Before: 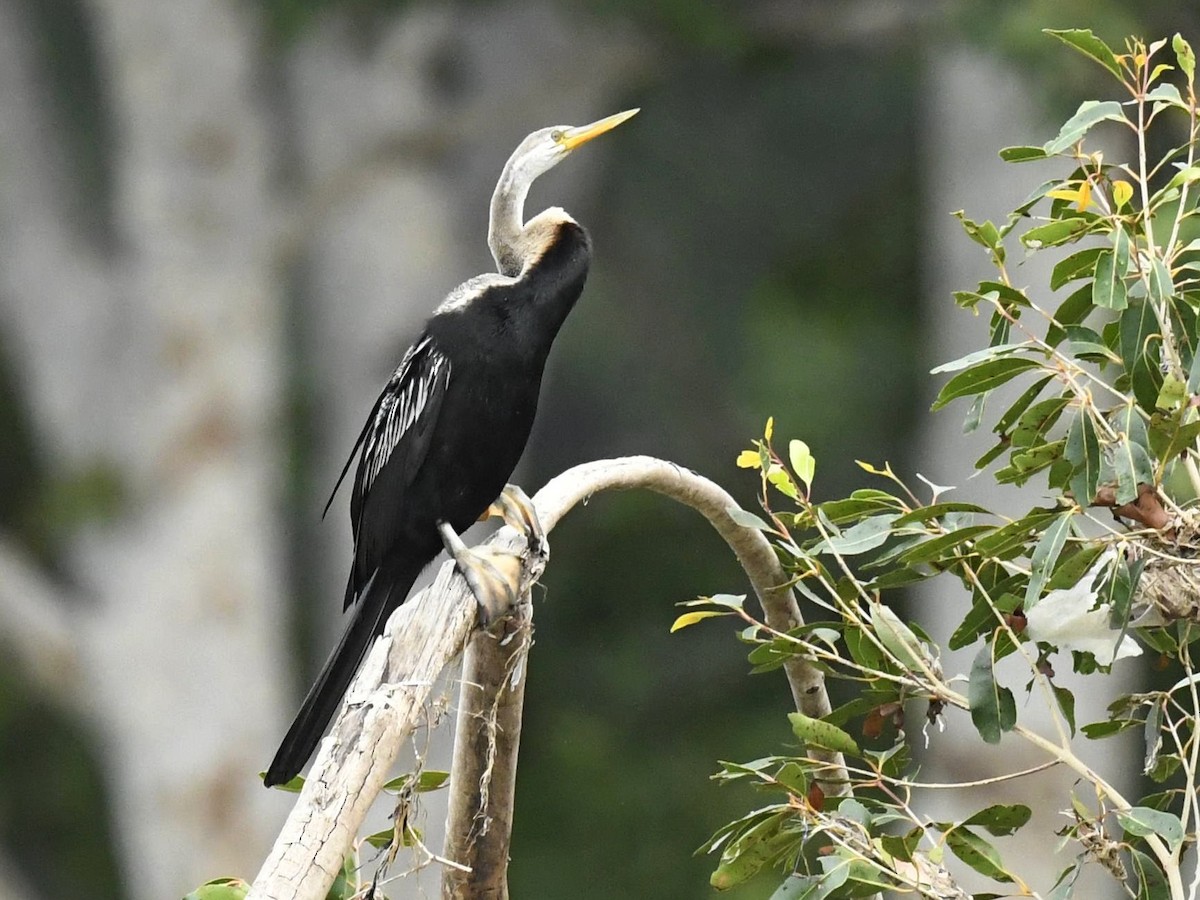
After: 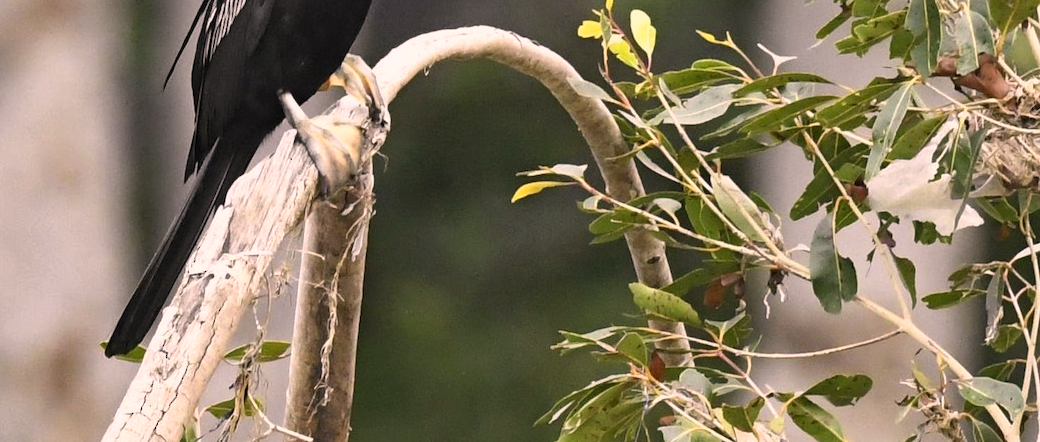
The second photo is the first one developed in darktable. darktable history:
crop and rotate: left 13.309%, top 47.823%, bottom 2.955%
color correction: highlights a* 12.1, highlights b* 5.52
shadows and highlights: low approximation 0.01, soften with gaussian
